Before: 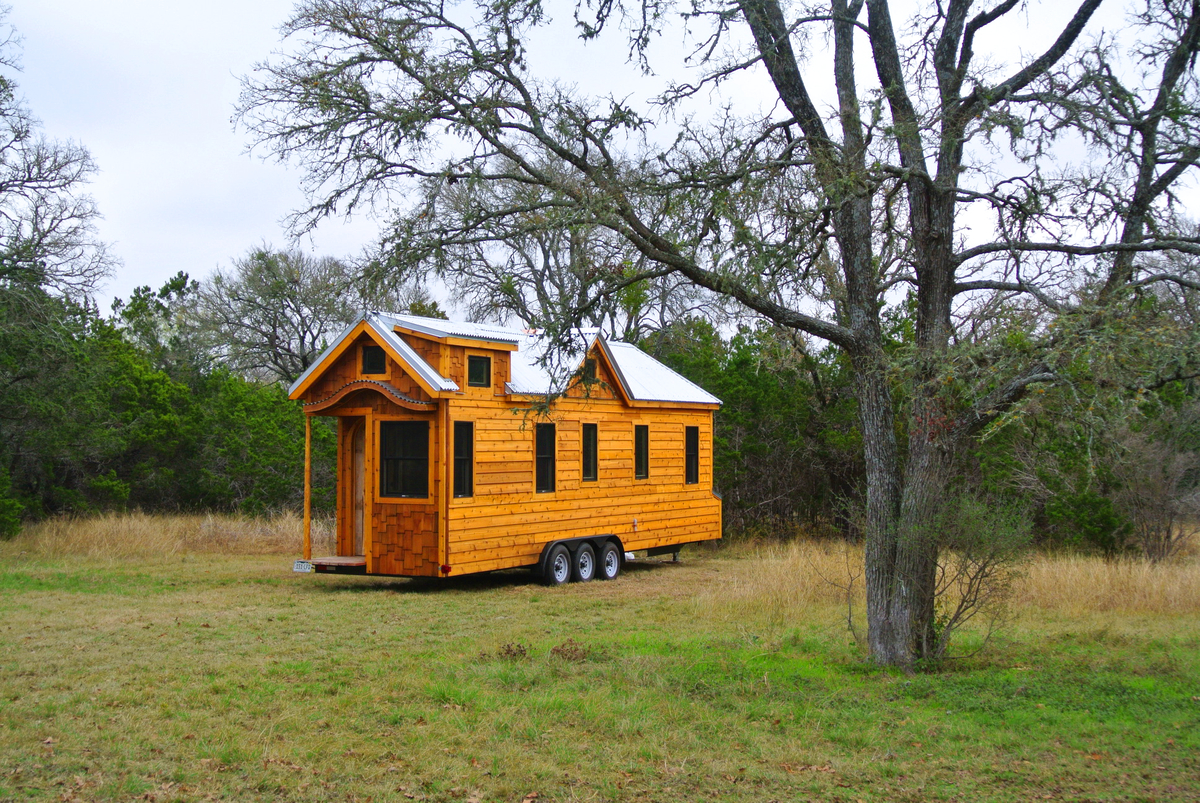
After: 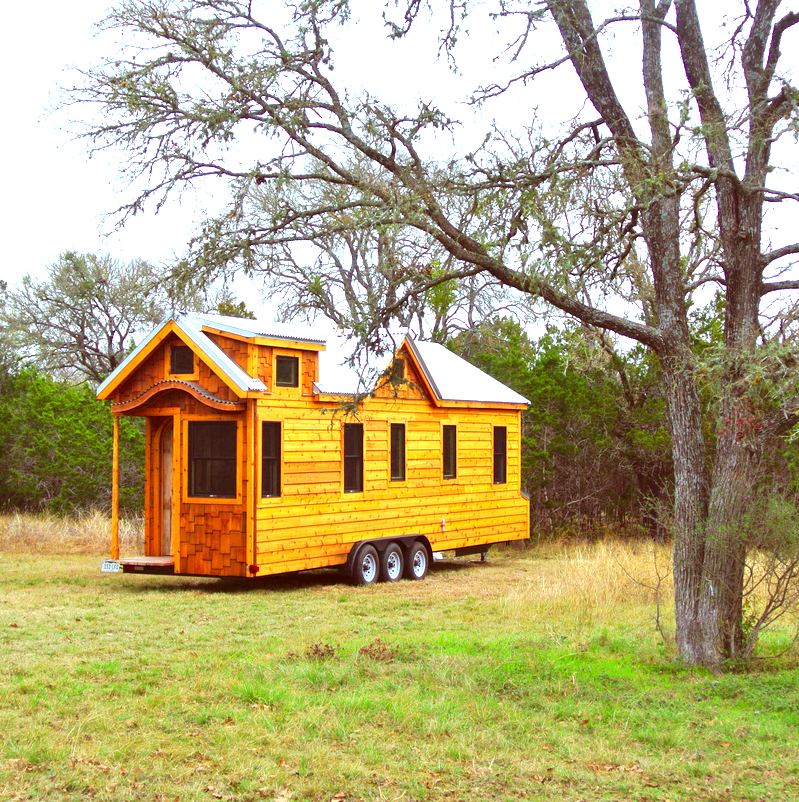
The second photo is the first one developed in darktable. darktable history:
color correction: highlights a* -7, highlights b* -0.203, shadows a* 20.33, shadows b* 11.3
crop and rotate: left 16.041%, right 17.352%
exposure: exposure 1.165 EV, compensate exposure bias true, compensate highlight preservation false
